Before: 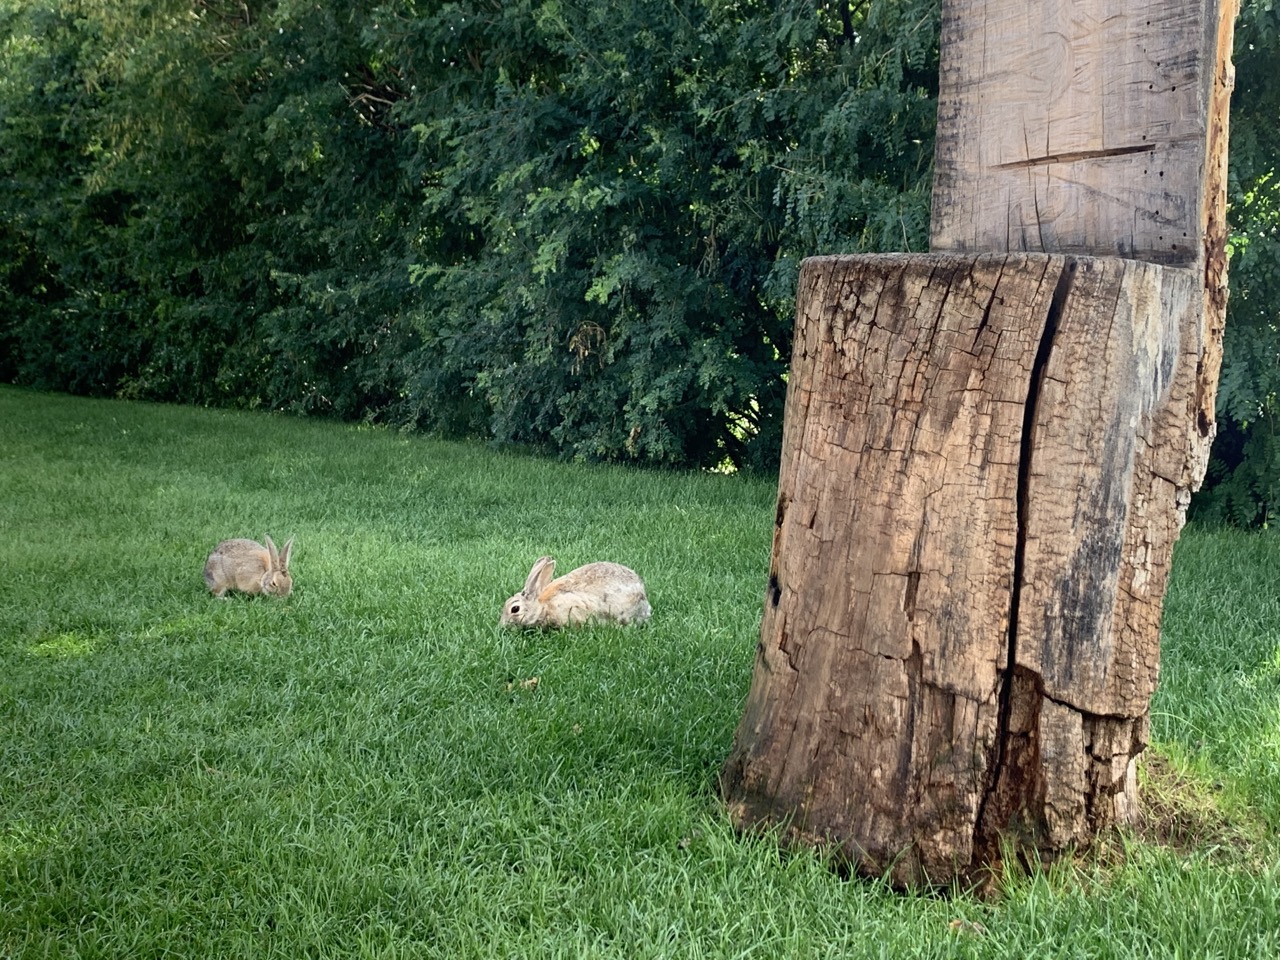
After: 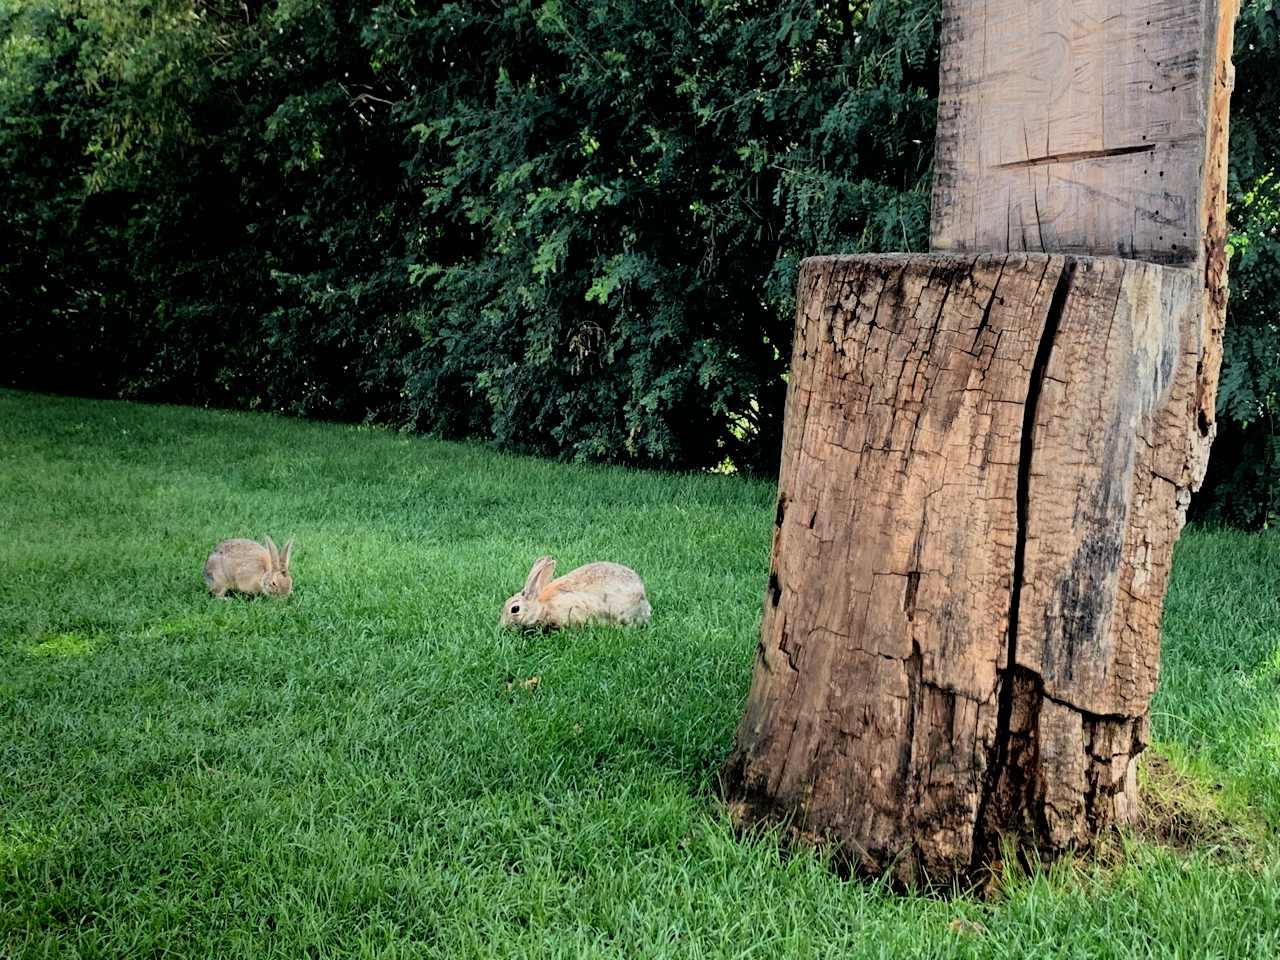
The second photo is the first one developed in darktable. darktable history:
filmic rgb: black relative exposure -3.81 EV, white relative exposure 3.48 EV, threshold 5.97 EV, hardness 2.66, contrast 1.103, color science v6 (2022), enable highlight reconstruction true
color balance rgb: perceptual saturation grading › global saturation 0.3%, saturation formula JzAzBz (2021)
